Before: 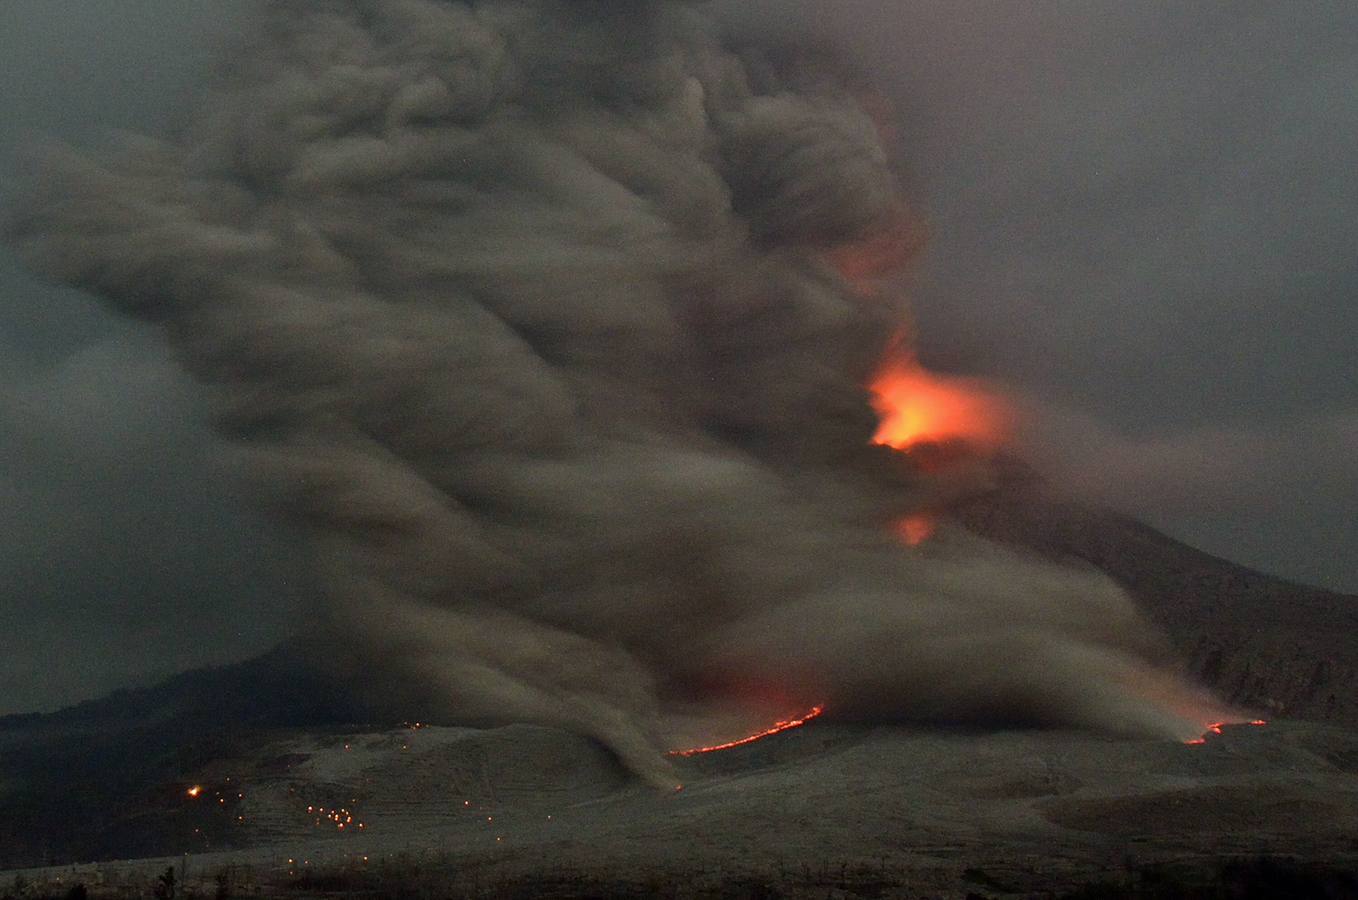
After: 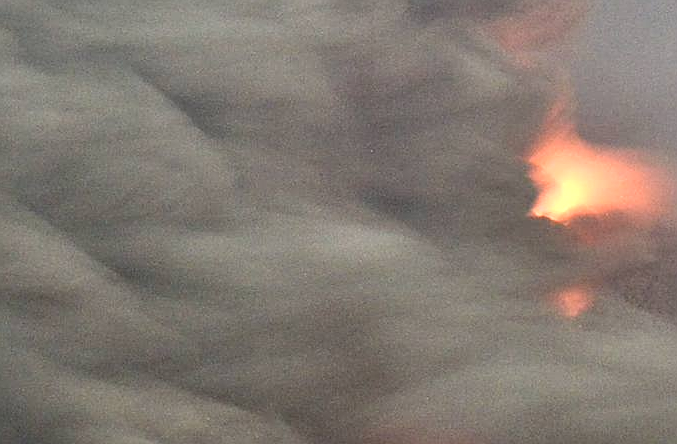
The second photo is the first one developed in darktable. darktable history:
contrast brightness saturation: contrast -0.256, saturation -0.428
levels: levels [0.016, 0.5, 0.996]
exposure: black level correction 0.001, exposure 1.801 EV, compensate highlight preservation false
sharpen: on, module defaults
base curve: curves: ch0 [(0, 0) (0.283, 0.295) (1, 1)]
crop: left 25.153%, top 25.358%, right 24.977%, bottom 25.292%
